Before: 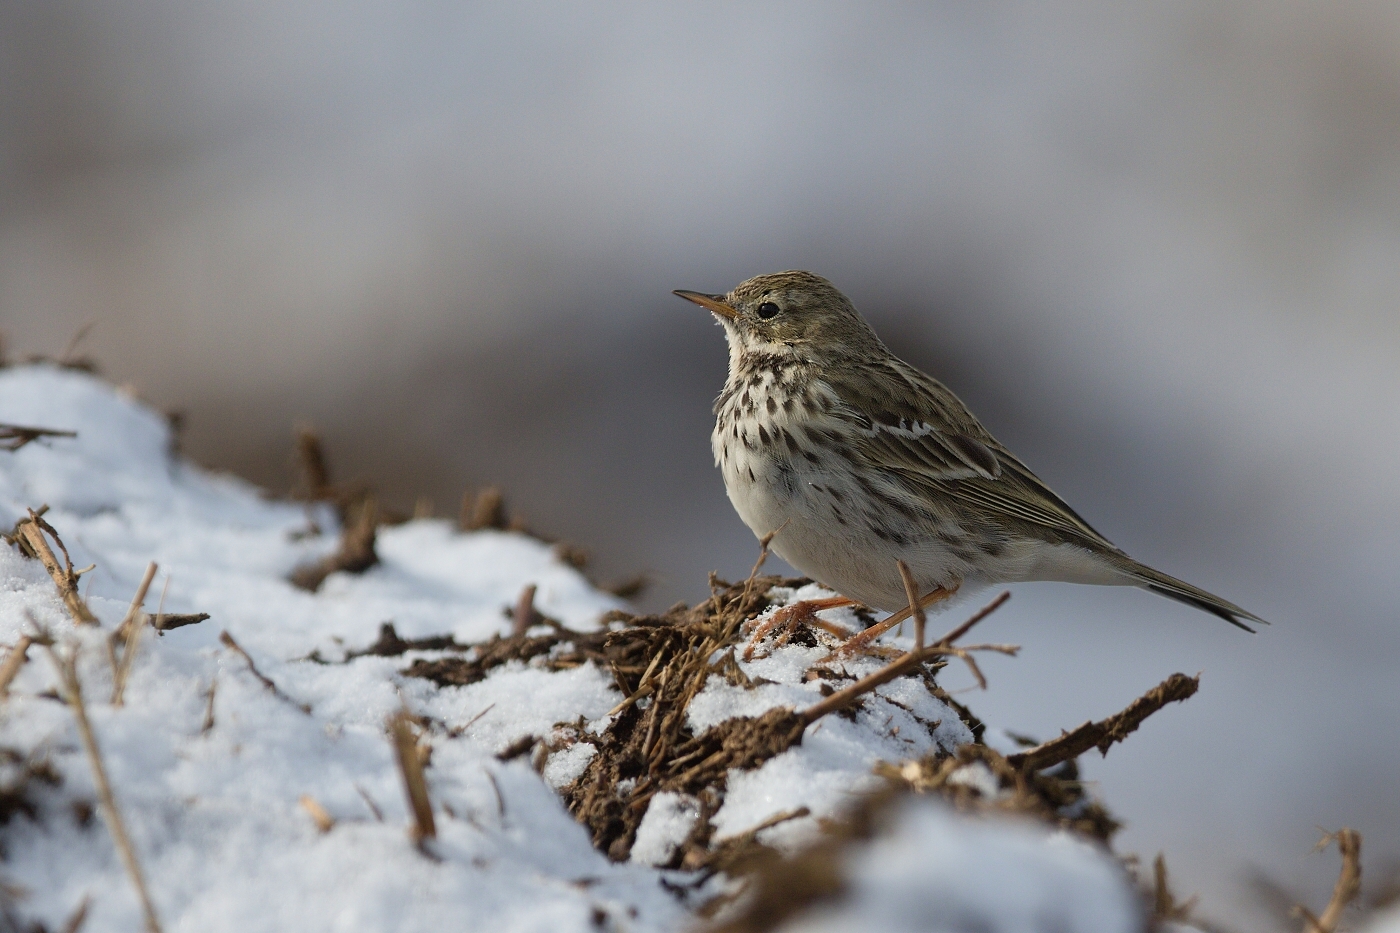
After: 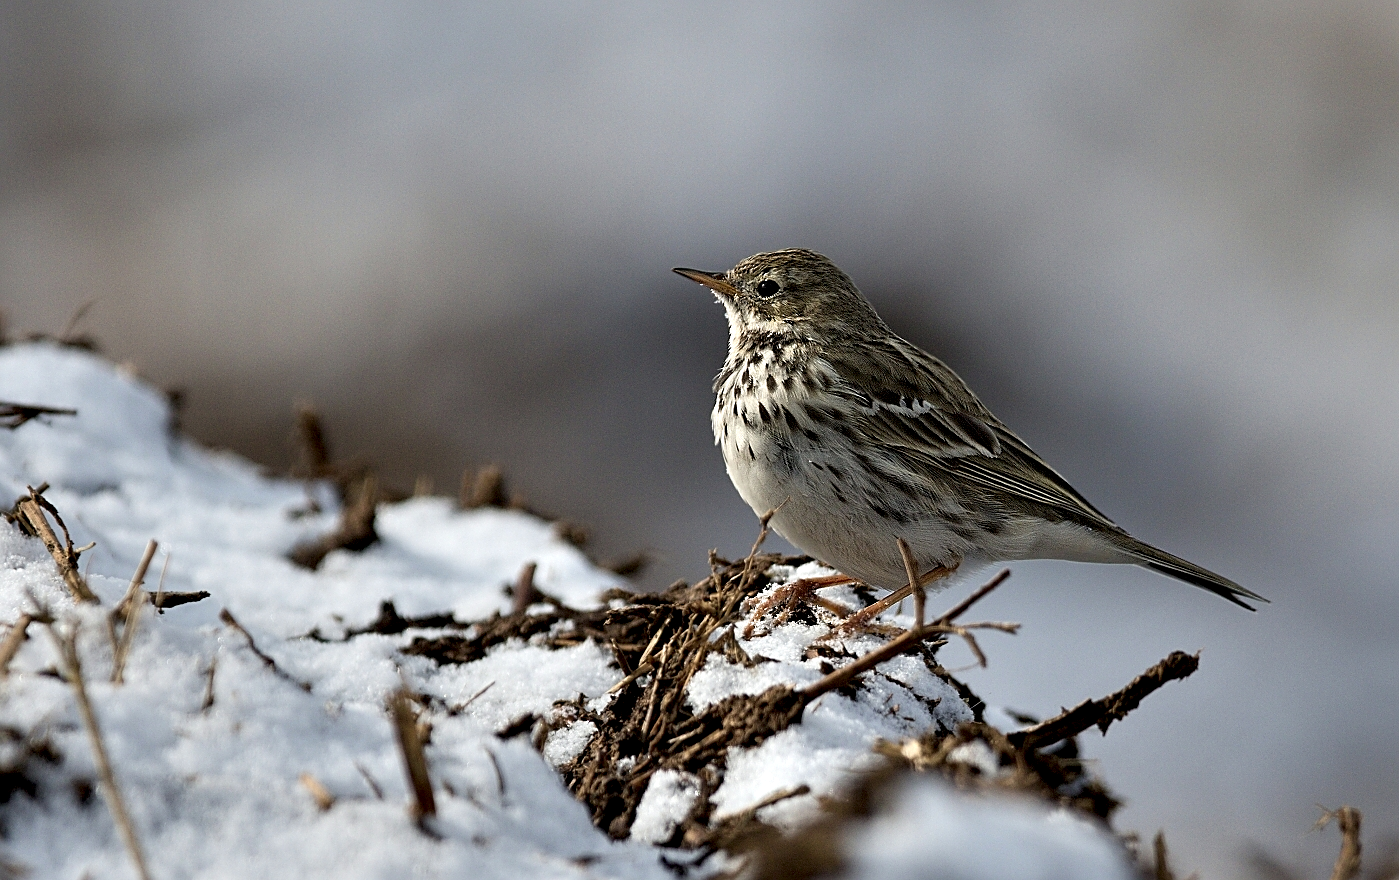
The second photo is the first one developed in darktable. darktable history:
crop and rotate: top 2.476%, bottom 3.143%
exposure: exposure -0.04 EV, compensate highlight preservation false
sharpen: on, module defaults
contrast equalizer: octaves 7, y [[0.601, 0.6, 0.598, 0.598, 0.6, 0.601], [0.5 ×6], [0.5 ×6], [0 ×6], [0 ×6]]
